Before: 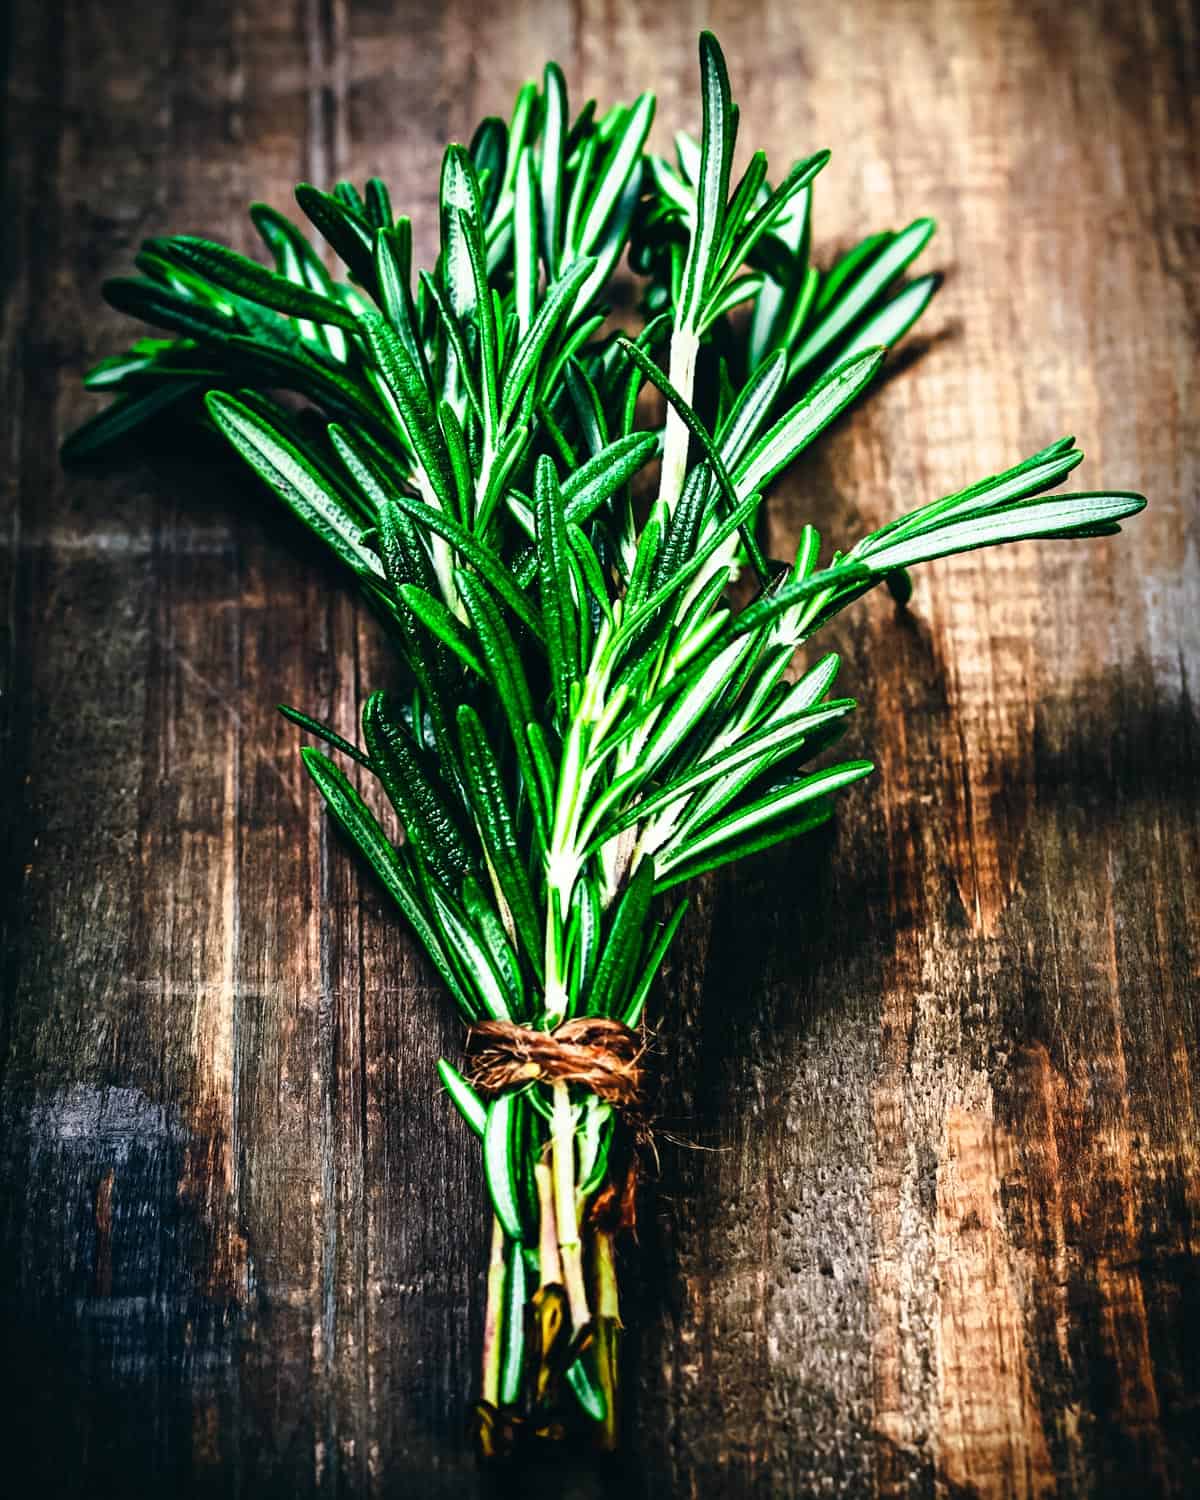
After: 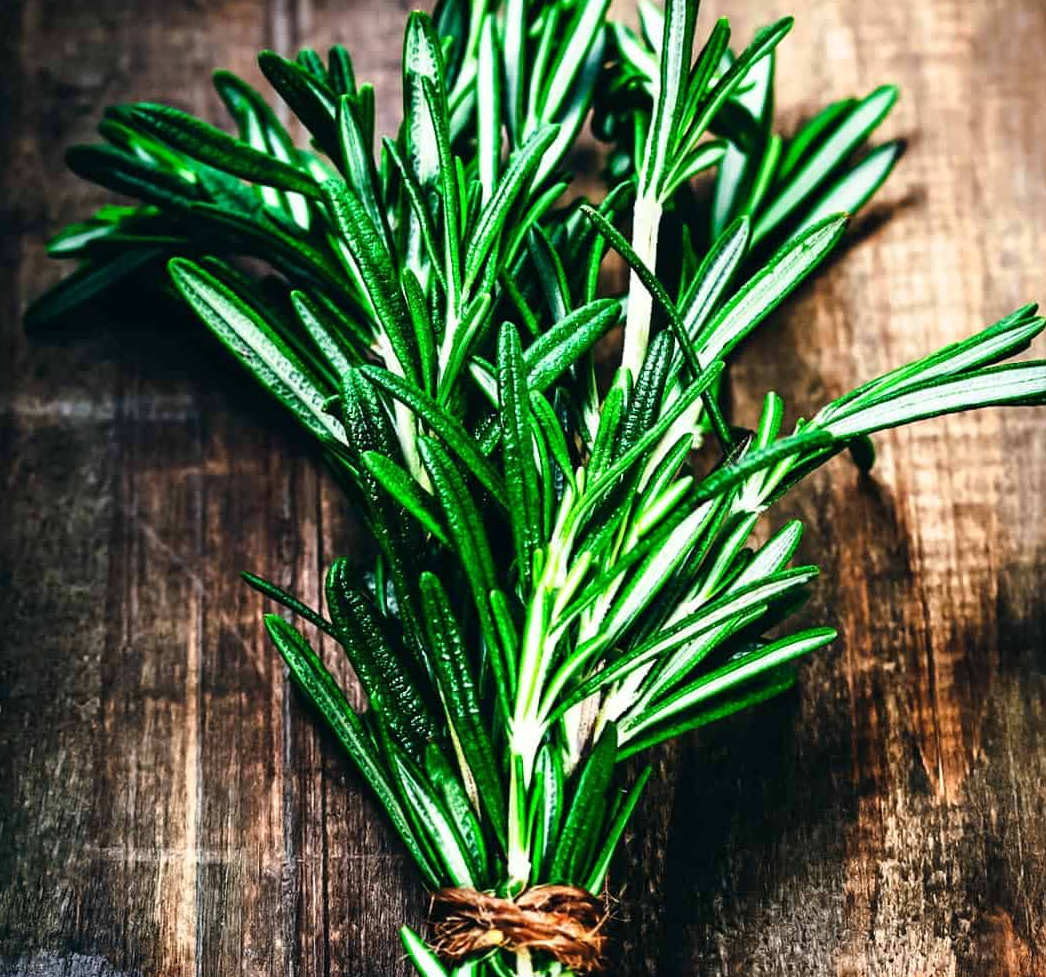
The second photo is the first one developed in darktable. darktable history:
crop: left 3.146%, top 8.902%, right 9.627%, bottom 25.905%
